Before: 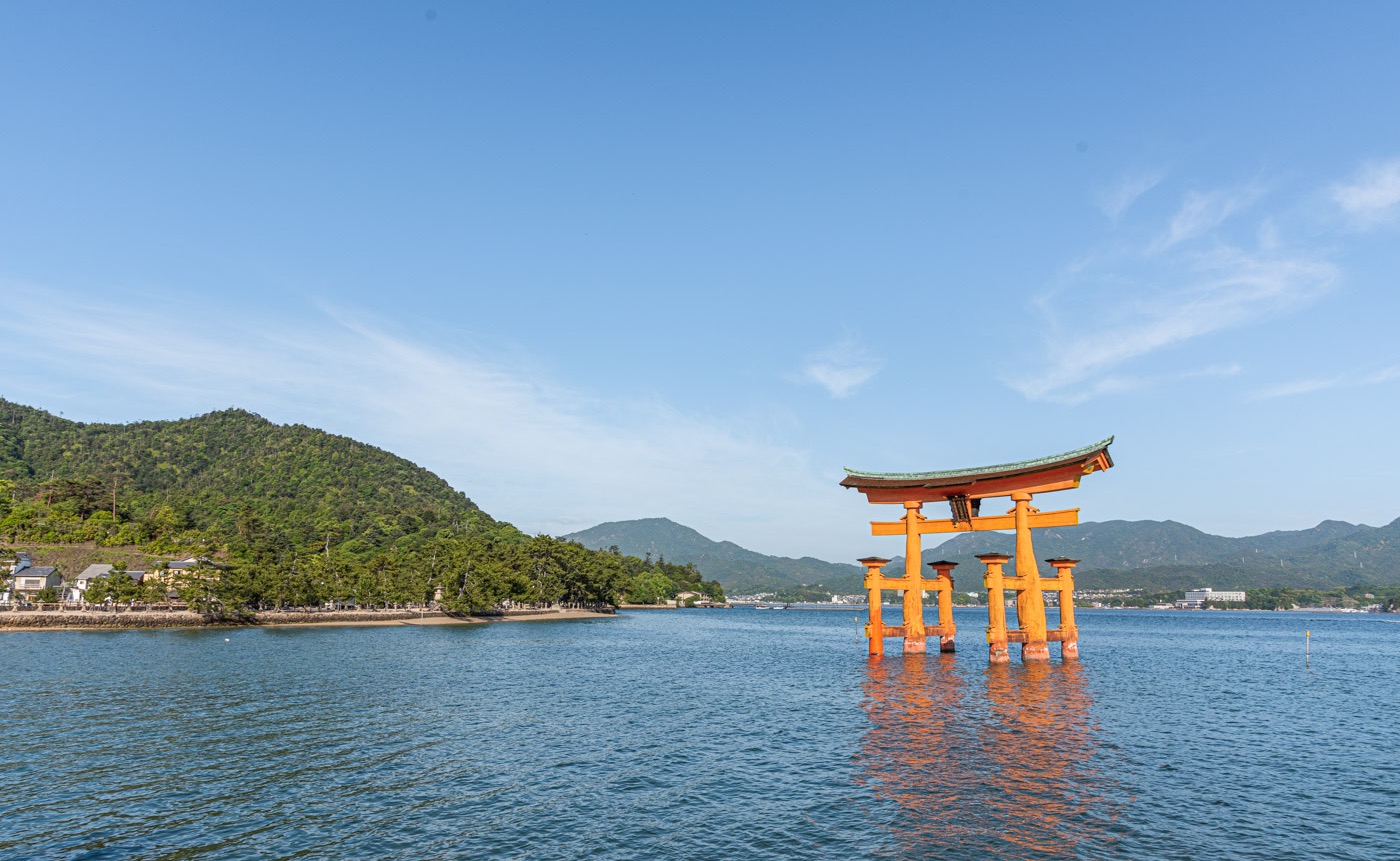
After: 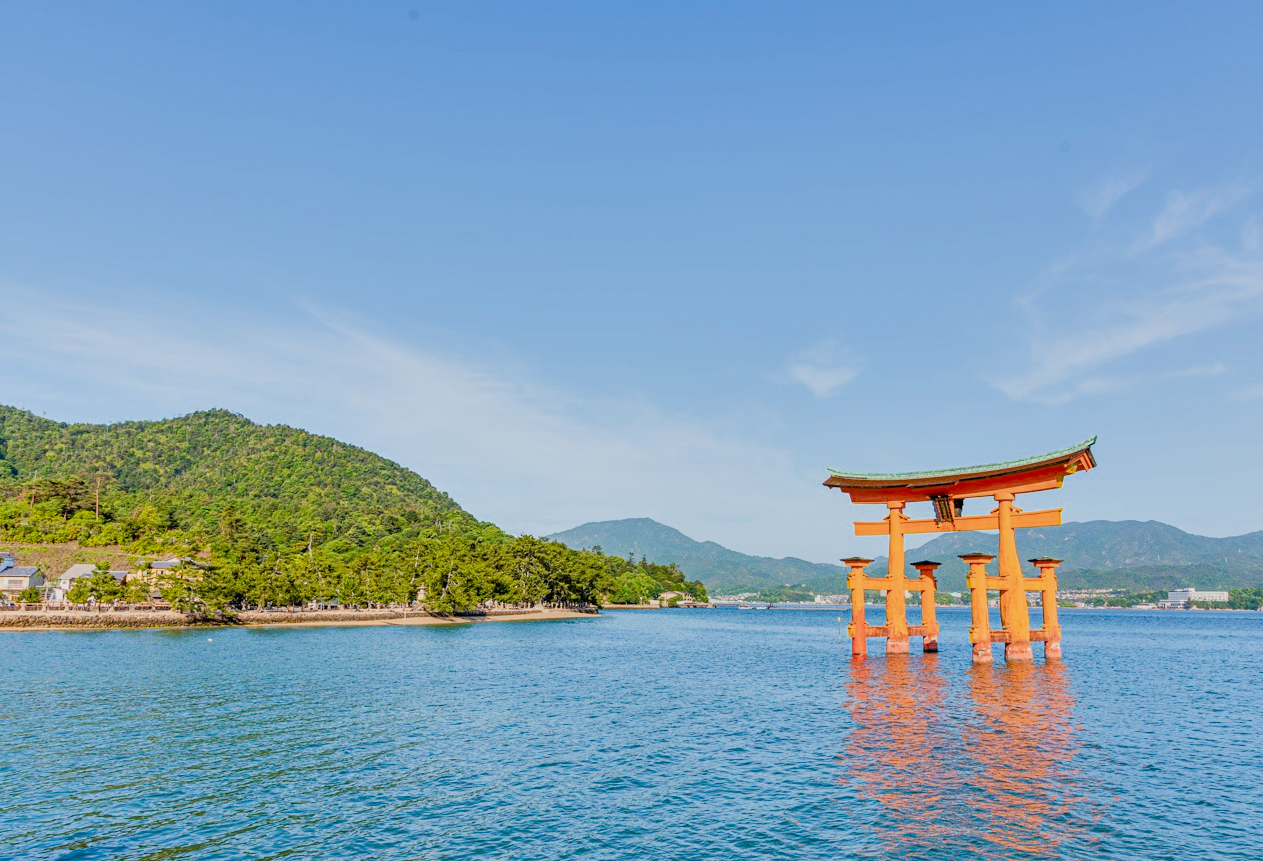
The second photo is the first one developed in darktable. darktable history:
color balance rgb: perceptual saturation grading › global saturation 34.724%, perceptual saturation grading › highlights -29.989%, perceptual saturation grading › shadows 36.181%, global vibrance 20%
exposure: black level correction 0, exposure 1.167 EV, compensate highlight preservation false
crop and rotate: left 1.269%, right 8.462%
filmic rgb: black relative exposure -6.14 EV, white relative exposure 6.97 EV, hardness 2.26
velvia: on, module defaults
shadows and highlights: soften with gaussian
